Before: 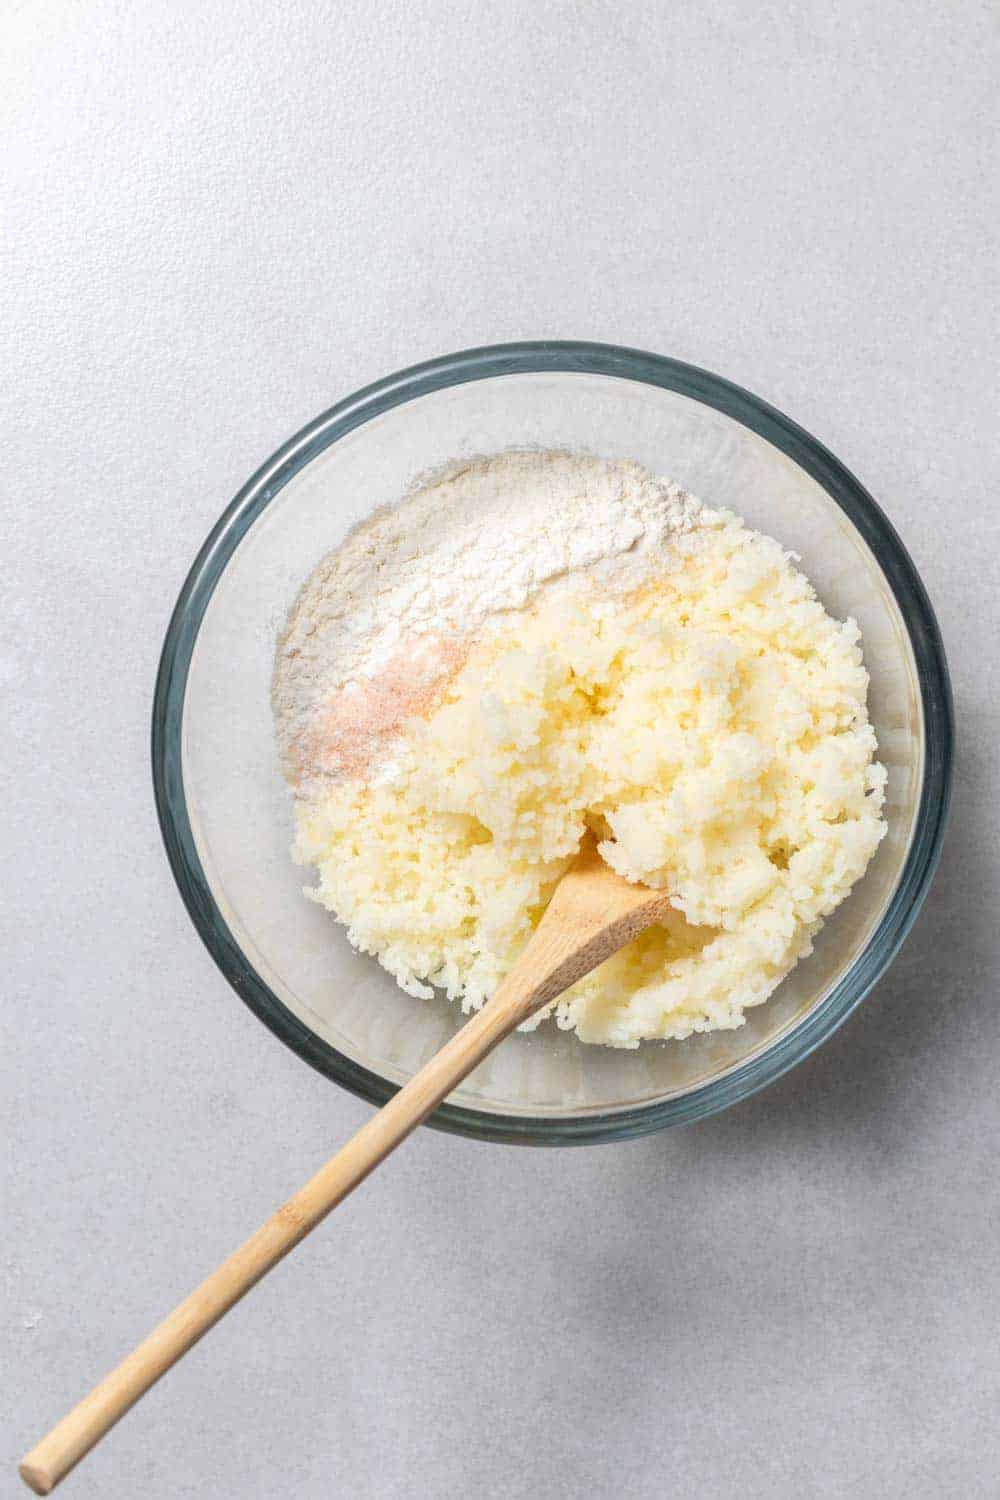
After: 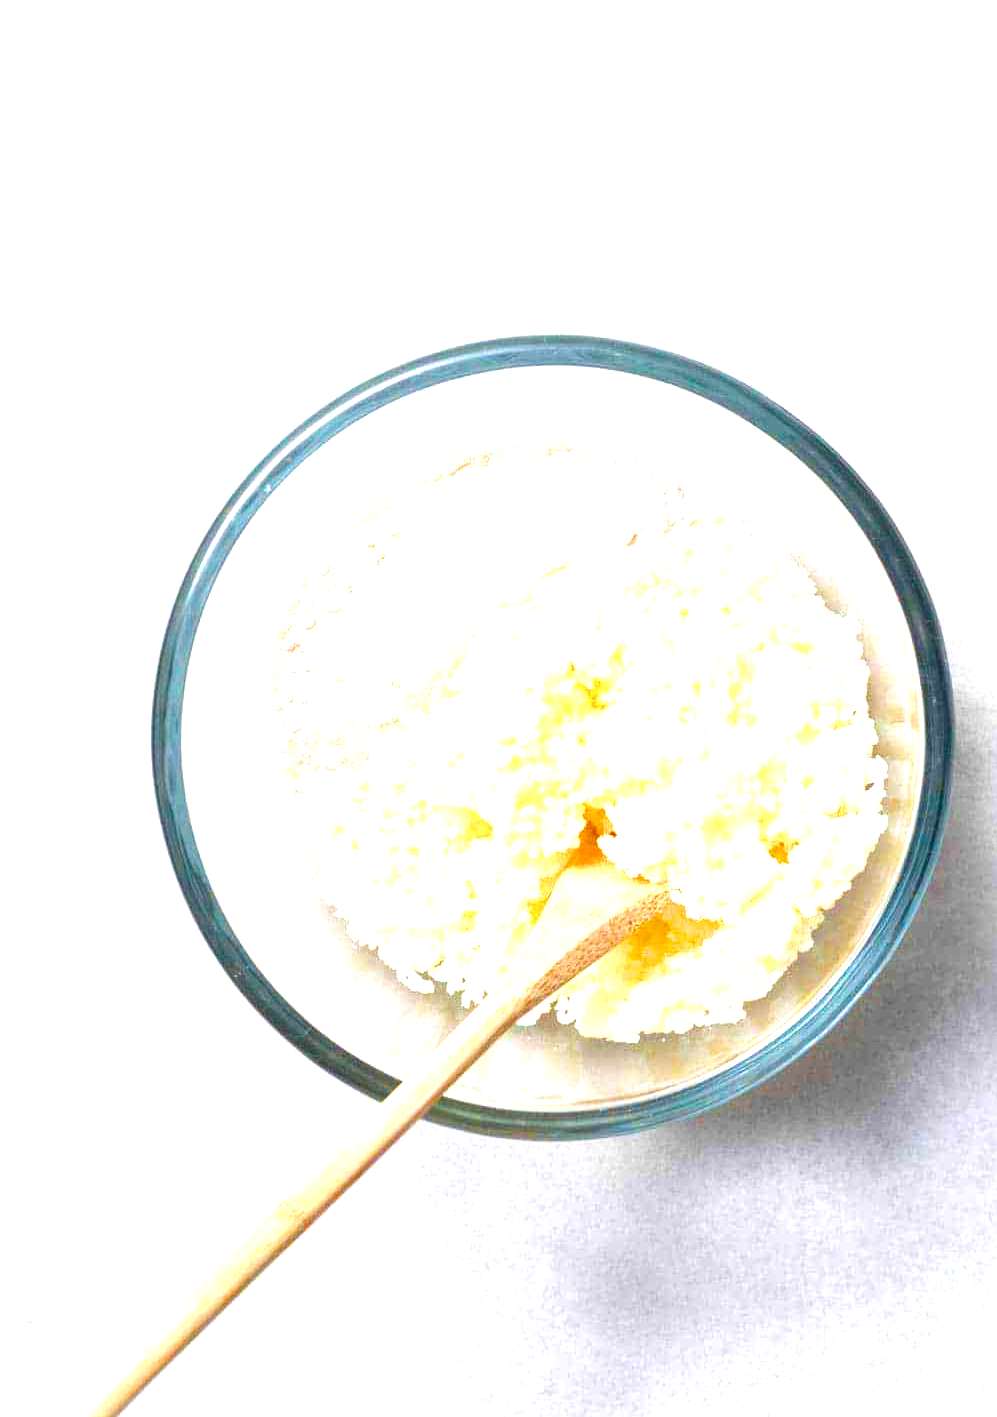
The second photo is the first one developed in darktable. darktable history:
velvia: strength 51%, mid-tones bias 0.51
exposure: black level correction 0, exposure 1.2 EV, compensate exposure bias true, compensate highlight preservation false
crop: top 0.448%, right 0.264%, bottom 5.045%
